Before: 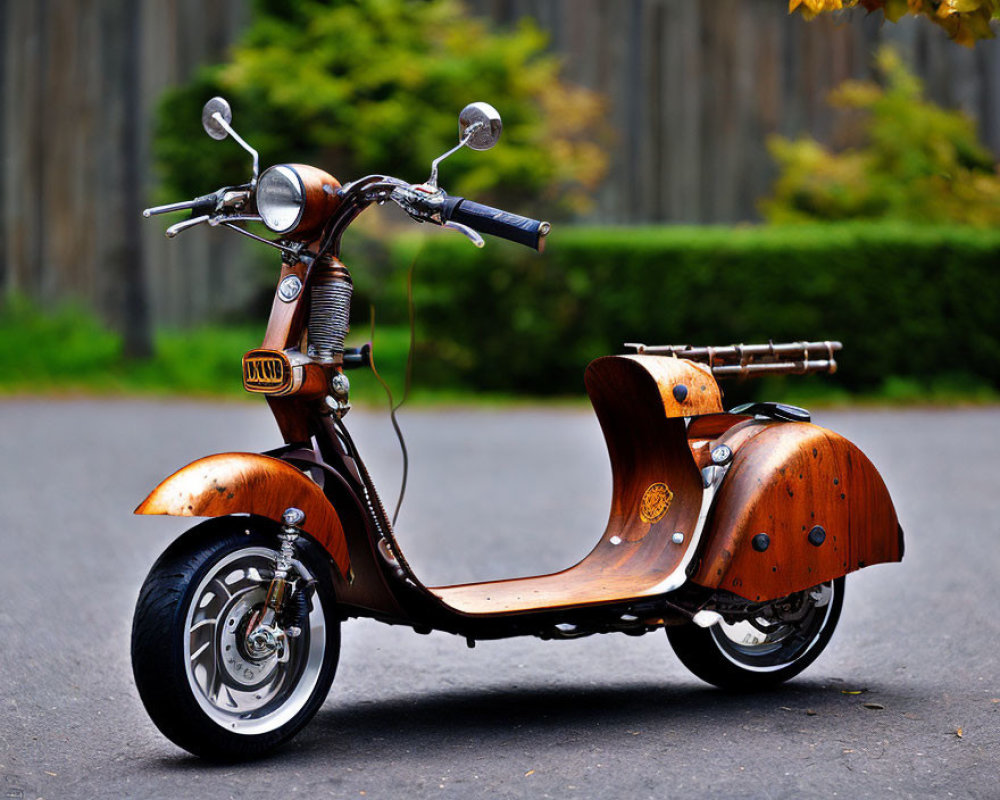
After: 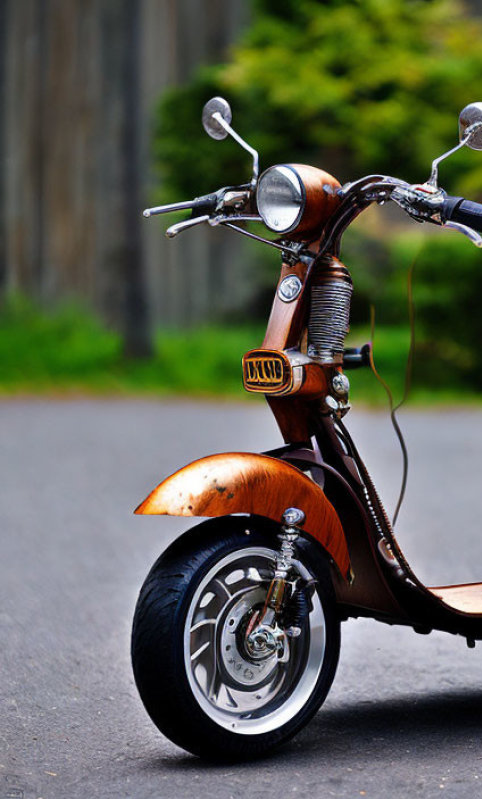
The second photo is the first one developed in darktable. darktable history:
crop and rotate: left 0.004%, top 0%, right 51.721%
